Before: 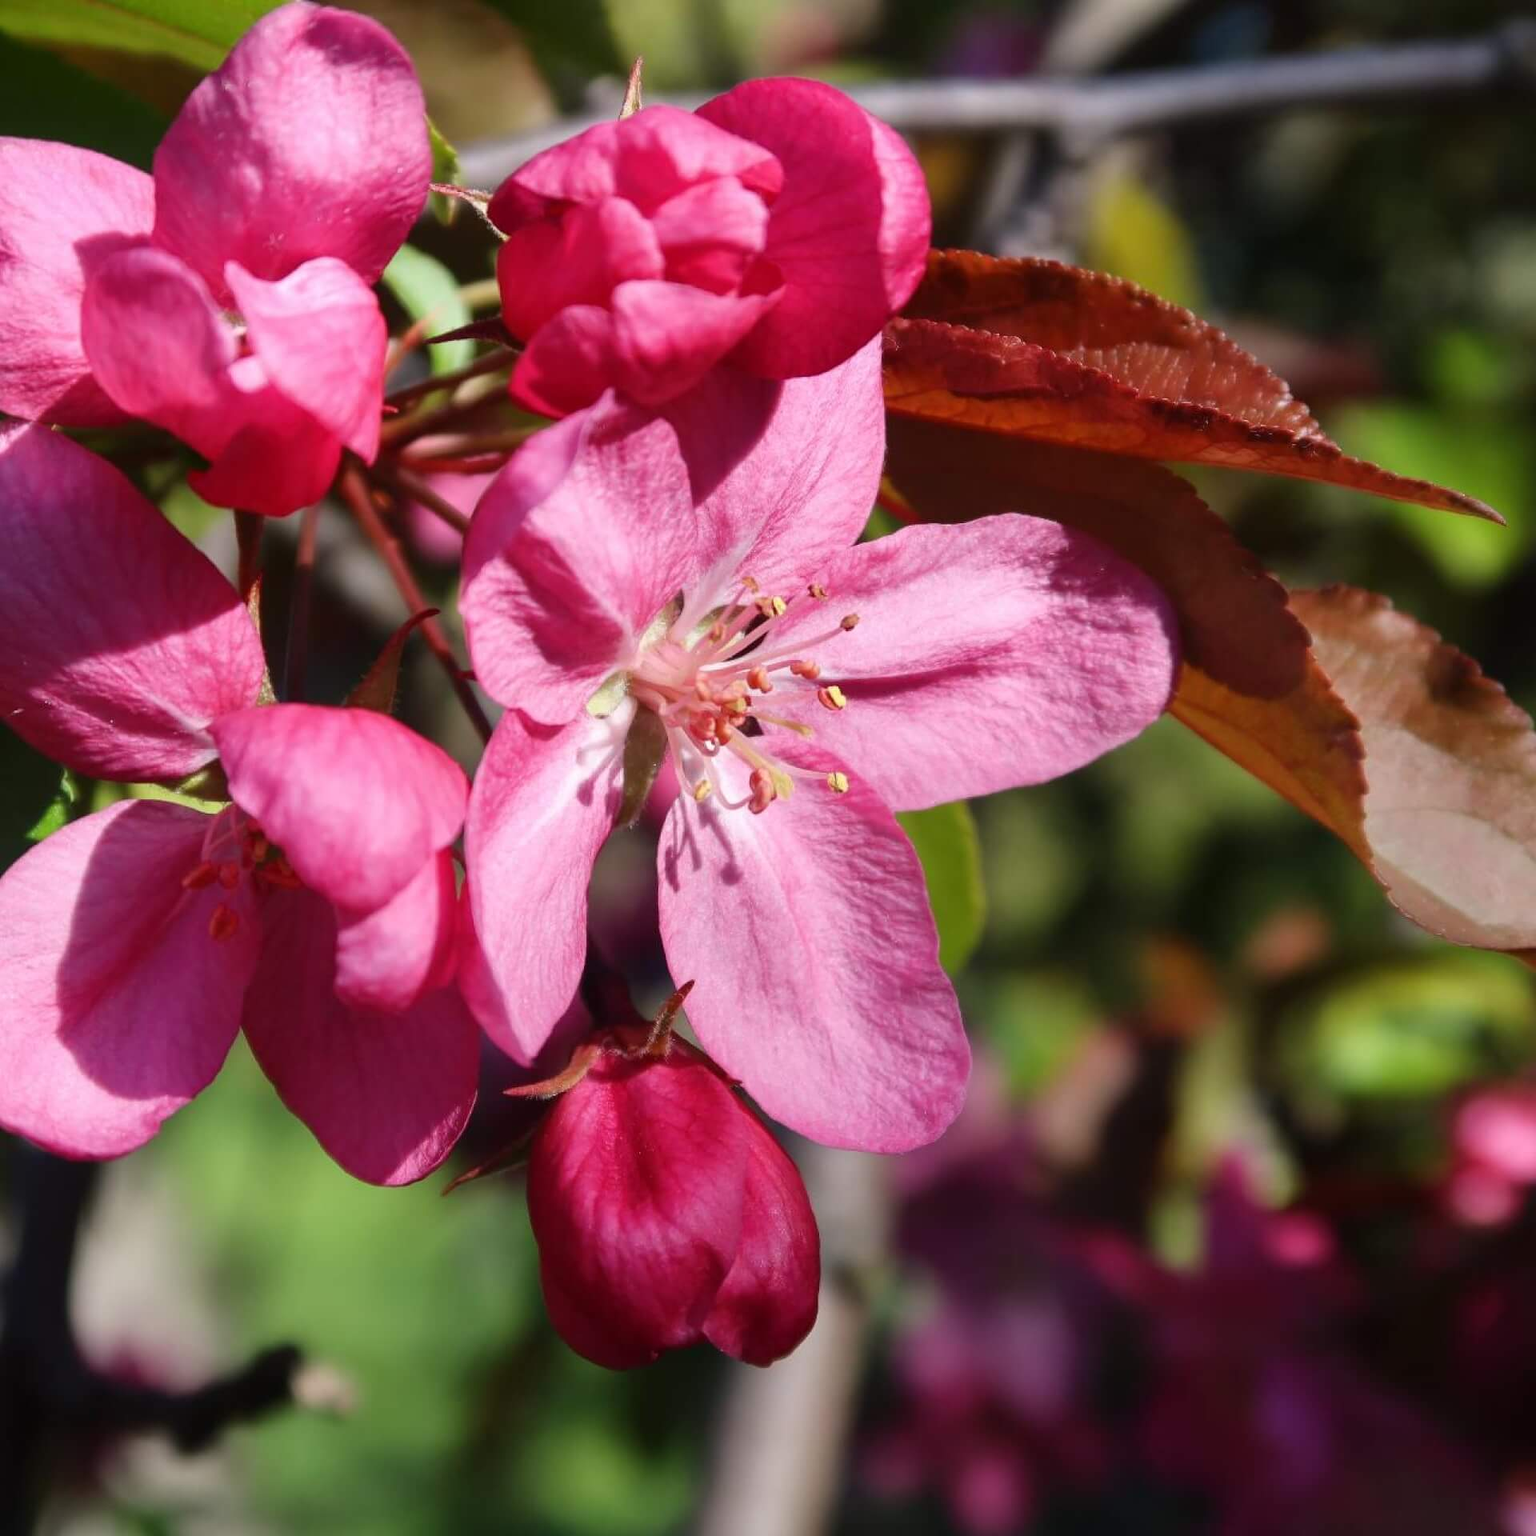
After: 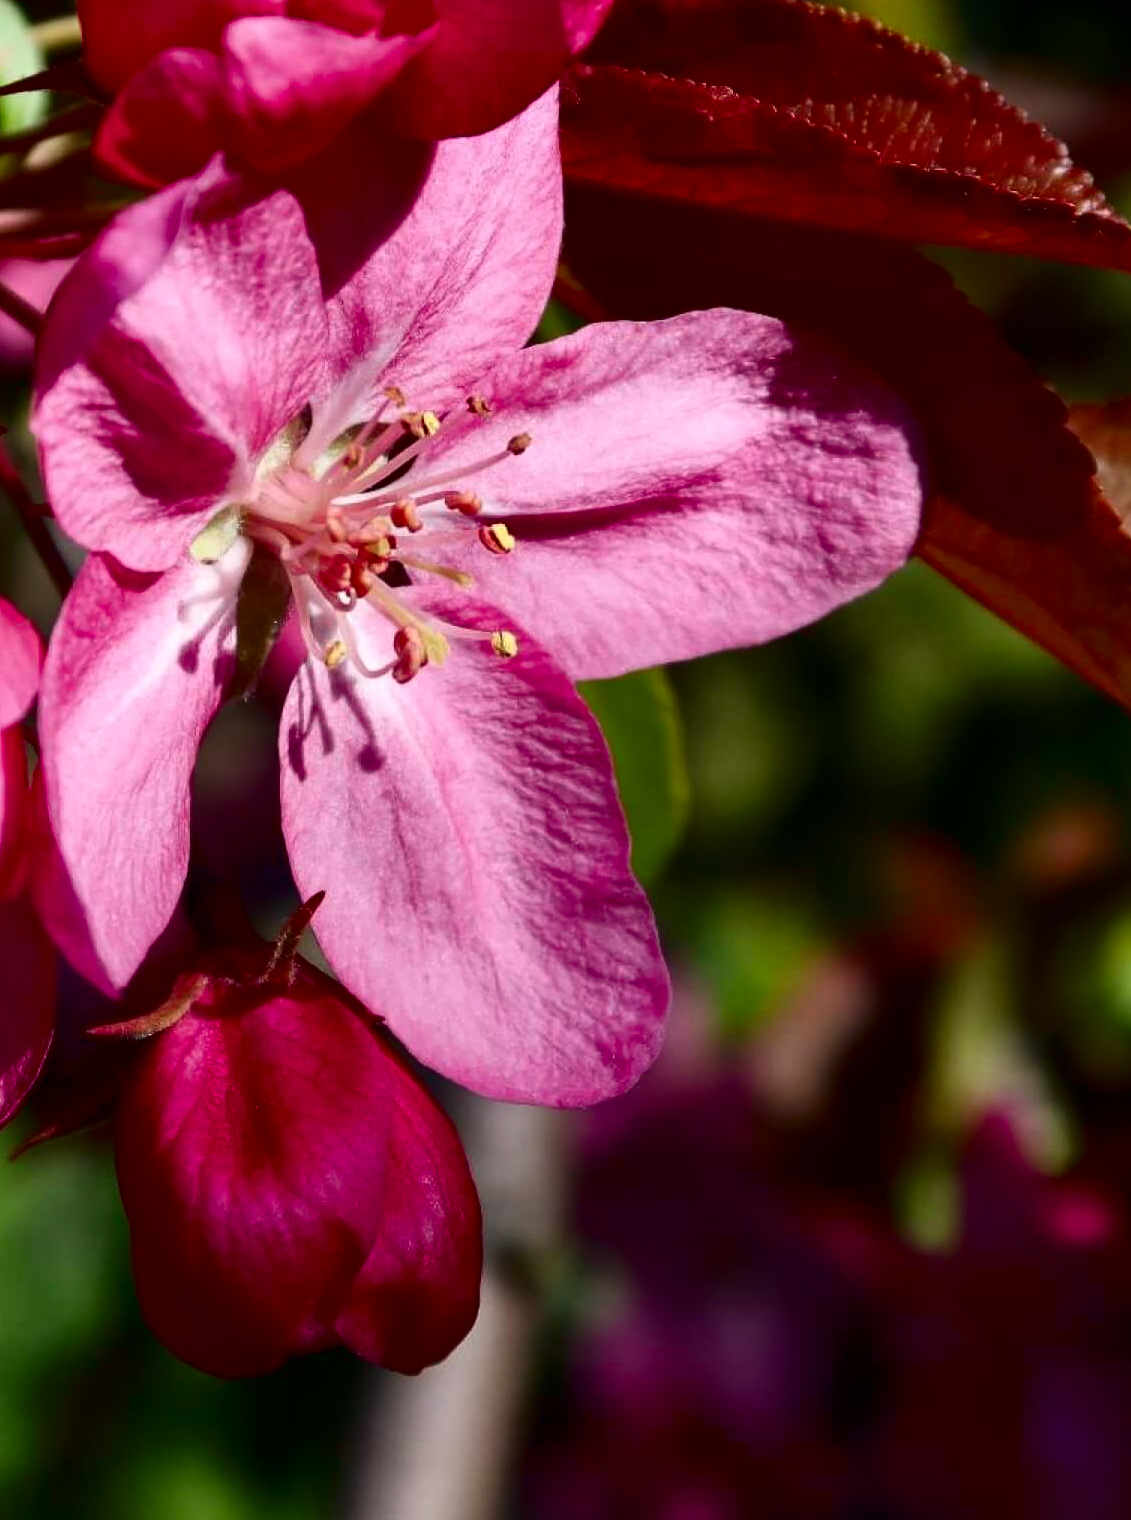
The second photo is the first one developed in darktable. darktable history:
crop and rotate: left 28.295%, top 17.433%, right 12.796%, bottom 3.371%
contrast brightness saturation: contrast 0.19, brightness -0.239, saturation 0.119
